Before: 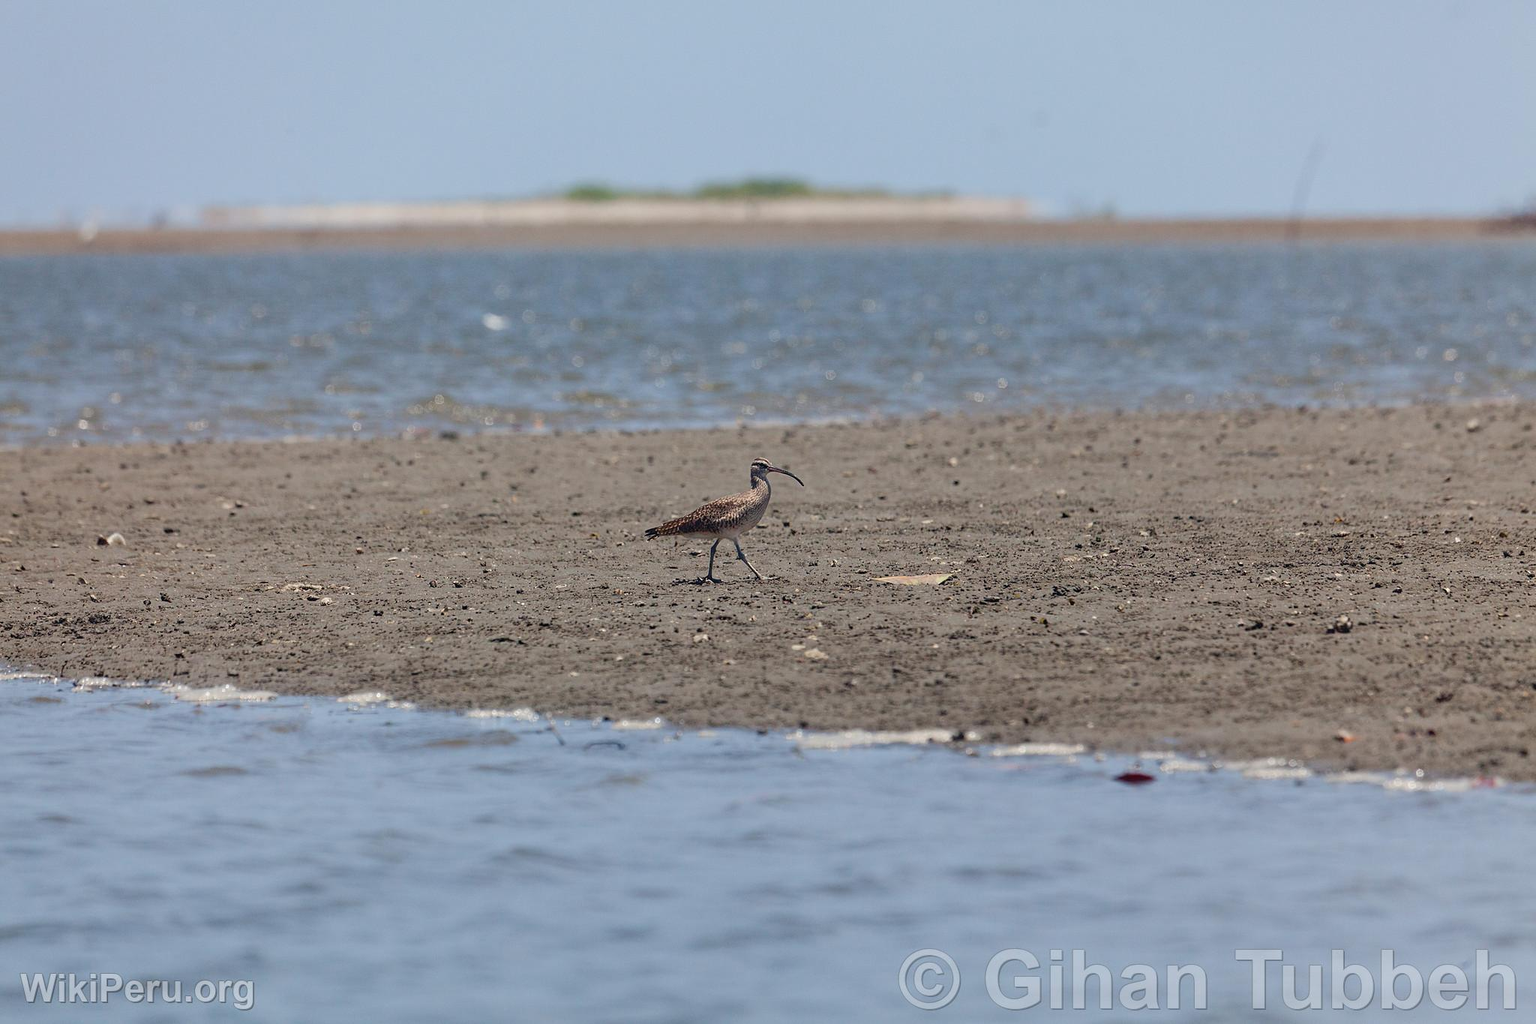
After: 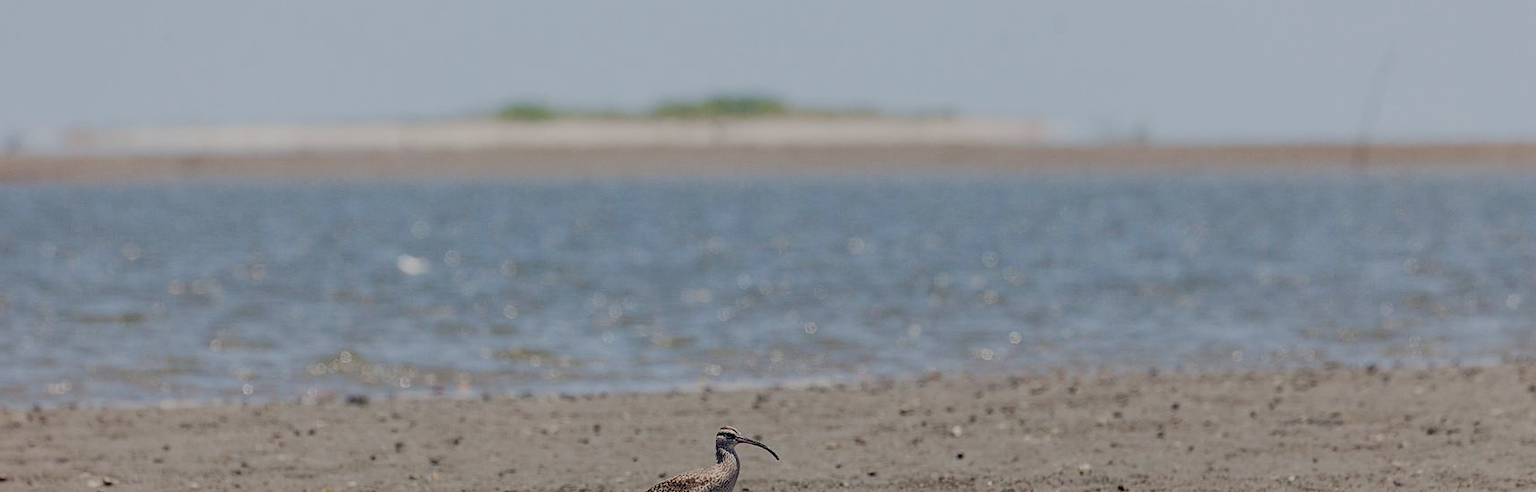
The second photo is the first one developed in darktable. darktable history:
crop and rotate: left 9.693%, top 9.683%, right 6.173%, bottom 49.743%
filmic rgb: black relative exposure -7.15 EV, white relative exposure 5.37 EV, hardness 3.02, preserve chrominance no, color science v5 (2021), iterations of high-quality reconstruction 0, contrast in shadows safe, contrast in highlights safe
